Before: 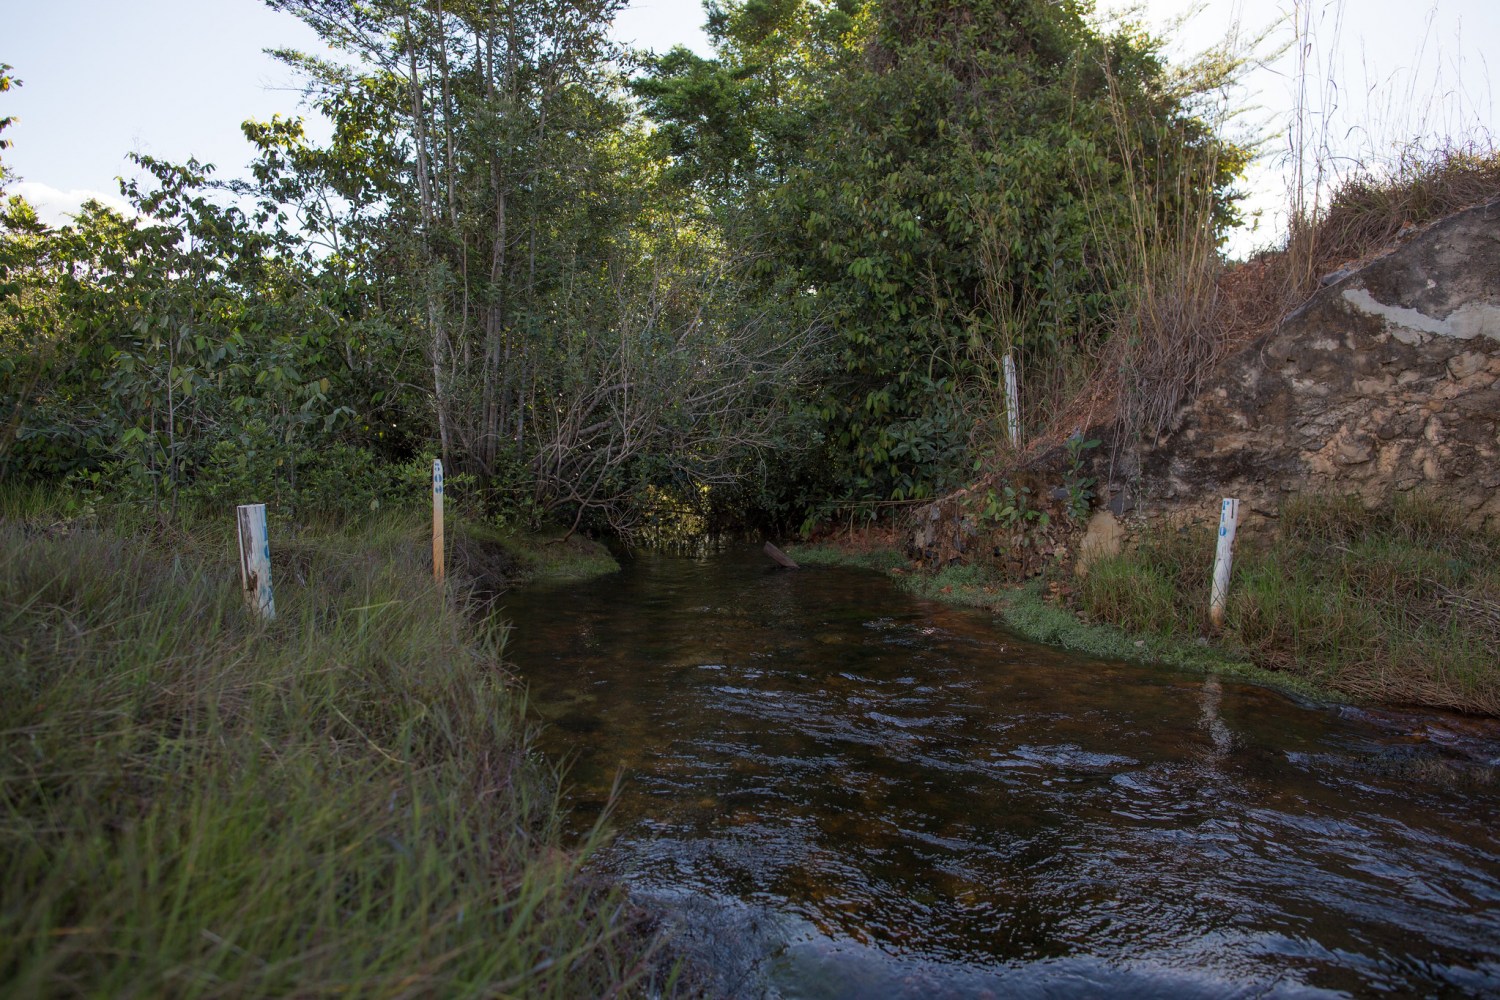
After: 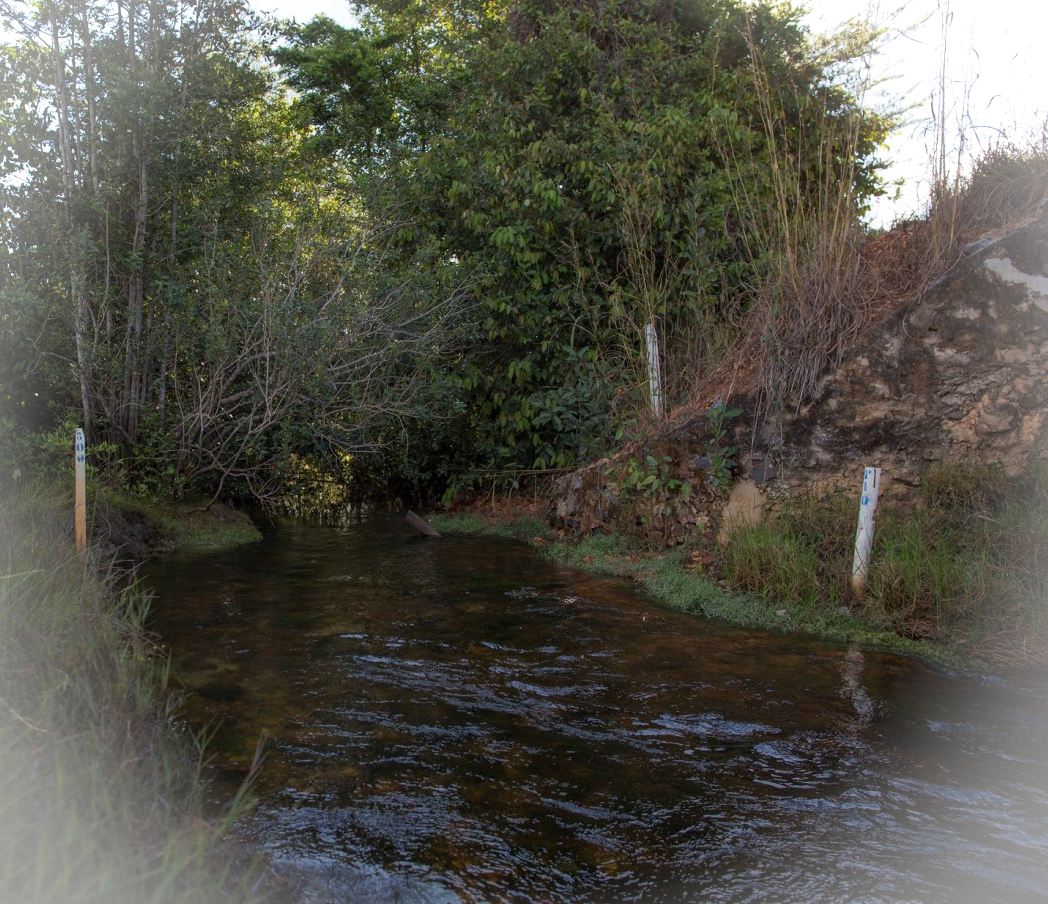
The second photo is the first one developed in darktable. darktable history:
vignetting: brightness 0.314, saturation -0.002, dithering 8-bit output, unbound false
crop and rotate: left 23.89%, top 3.121%, right 6.239%, bottom 6.435%
